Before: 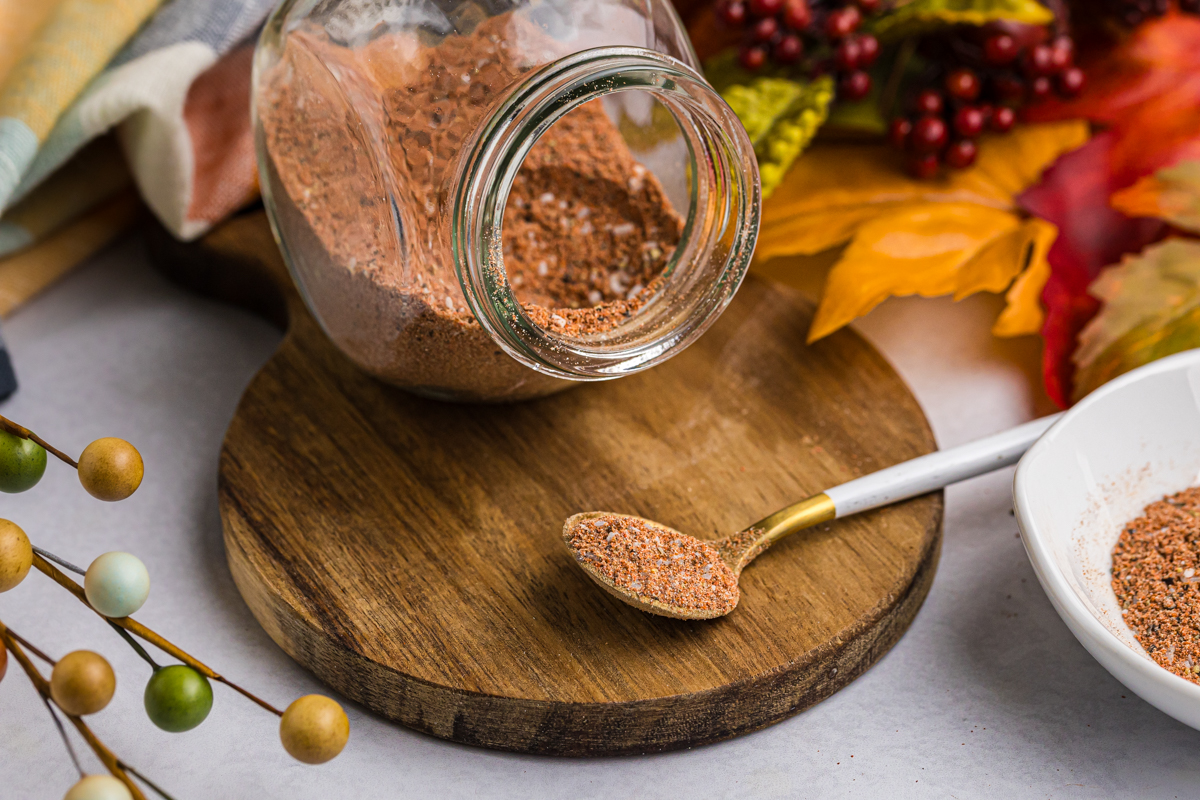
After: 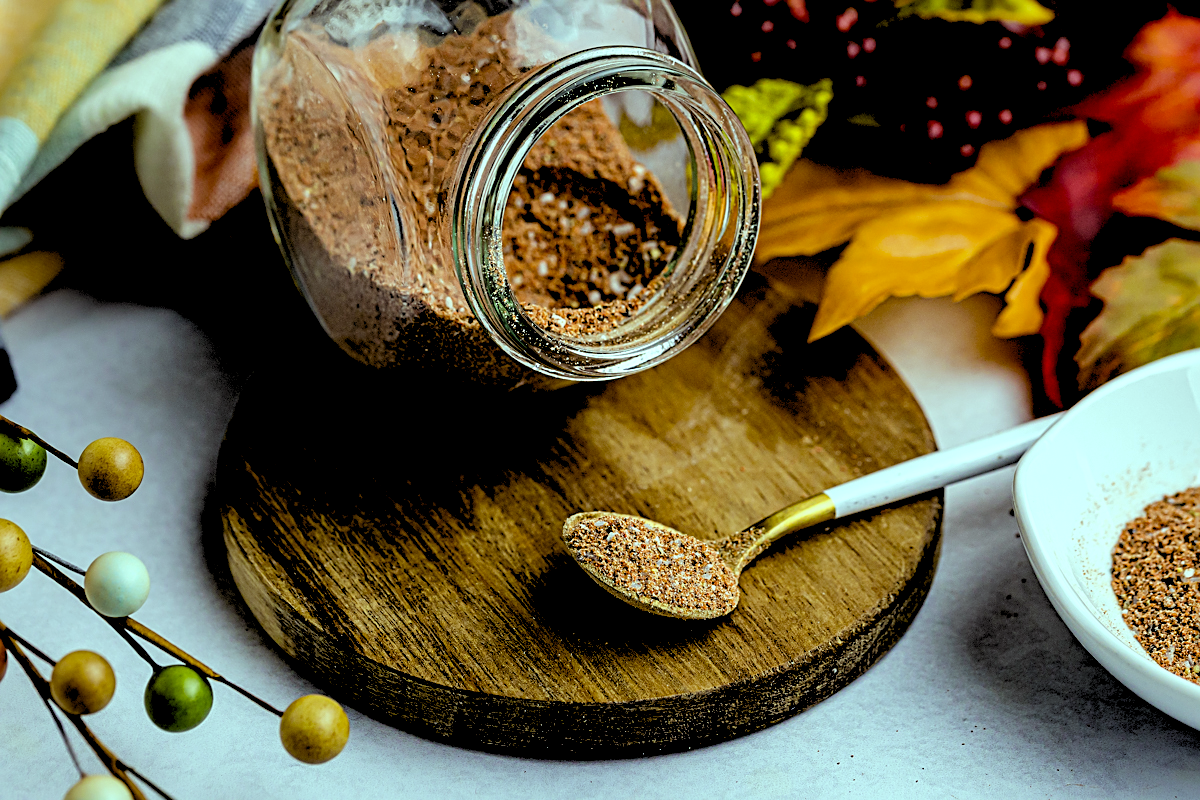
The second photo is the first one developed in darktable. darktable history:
rgb levels: levels [[0.029, 0.461, 0.922], [0, 0.5, 1], [0, 0.5, 1]]
color balance: mode lift, gamma, gain (sRGB), lift [0.997, 0.979, 1.021, 1.011], gamma [1, 1.084, 0.916, 0.998], gain [1, 0.87, 1.13, 1.101], contrast 4.55%, contrast fulcrum 38.24%, output saturation 104.09%
sharpen: on, module defaults
exposure: black level correction 0.029, exposure -0.073 EV, compensate highlight preservation false
